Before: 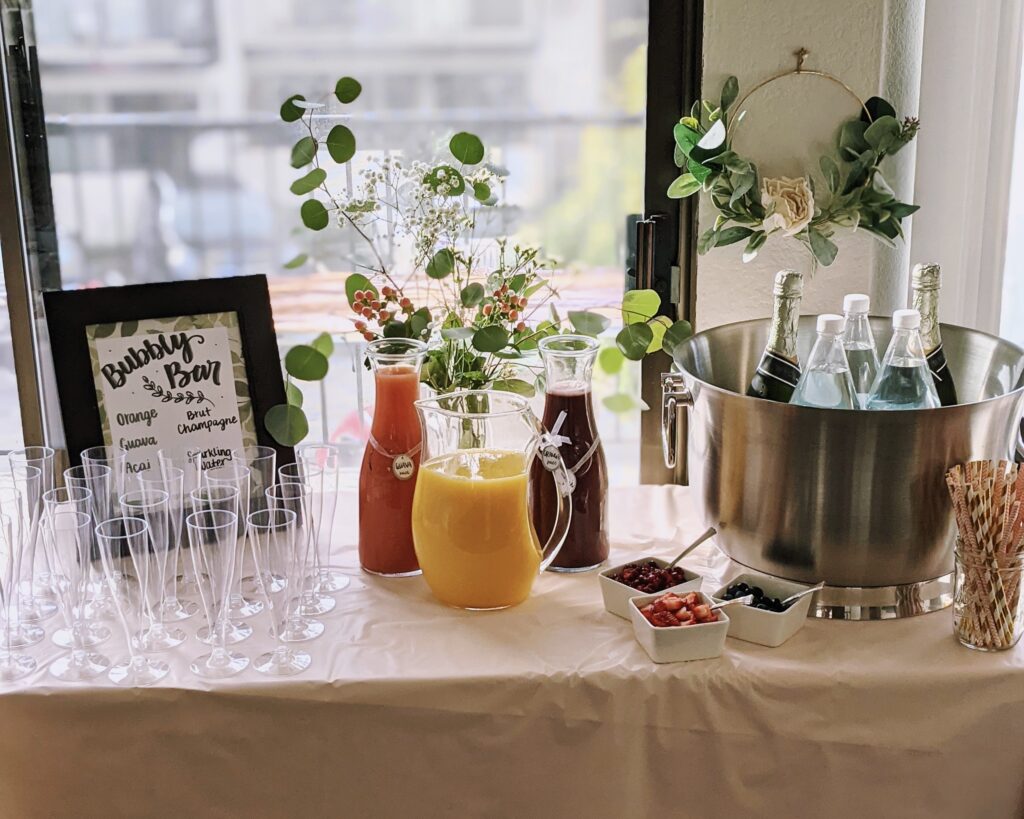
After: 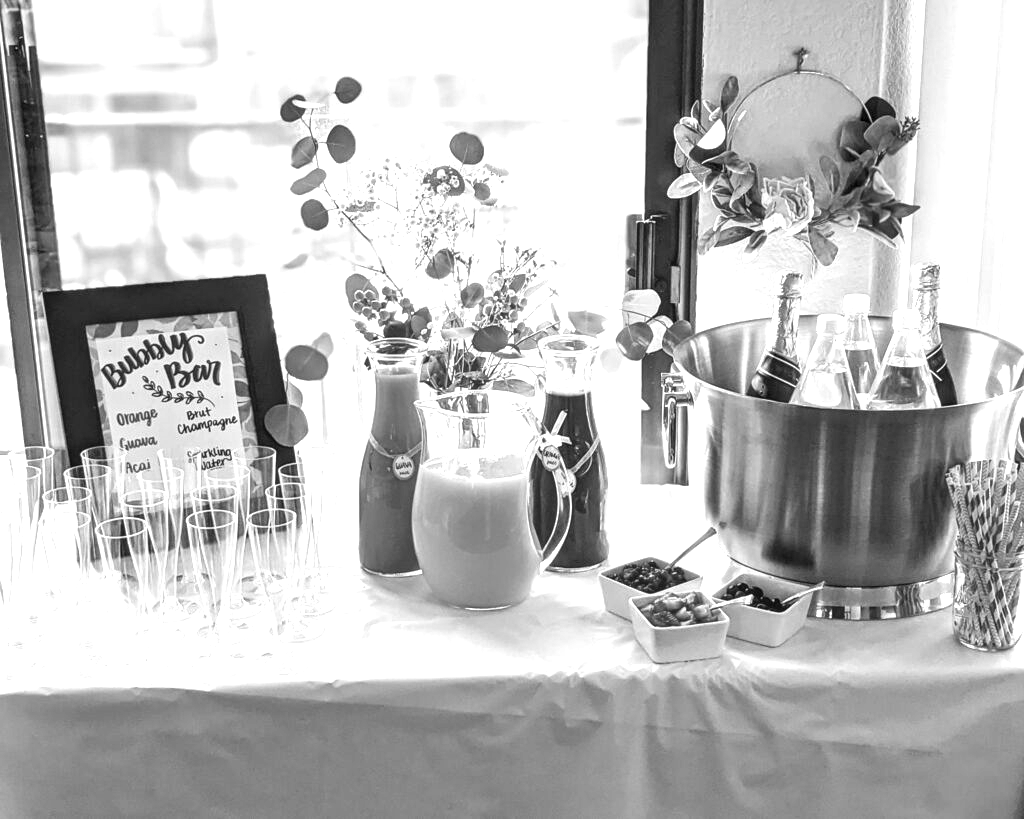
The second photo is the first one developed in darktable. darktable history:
white balance: red 0.98, blue 1.034
monochrome: a -4.13, b 5.16, size 1
local contrast: on, module defaults
exposure: black level correction 0, exposure 1.1 EV, compensate exposure bias true, compensate highlight preservation false
